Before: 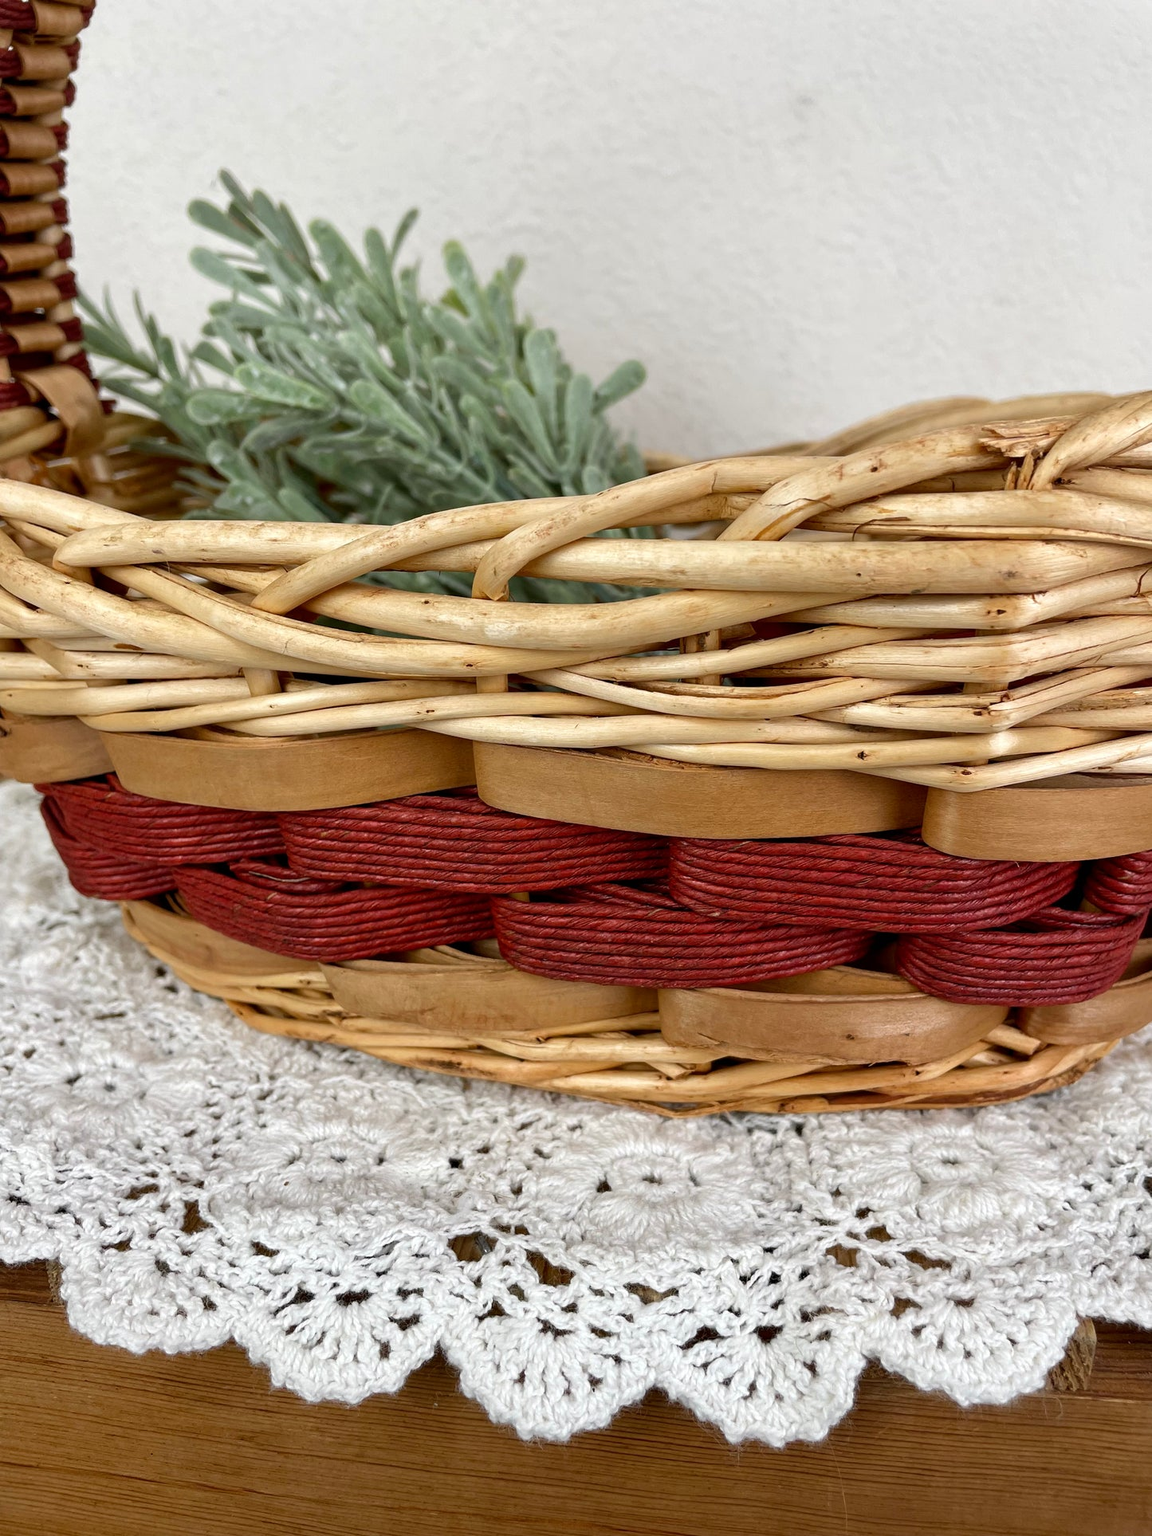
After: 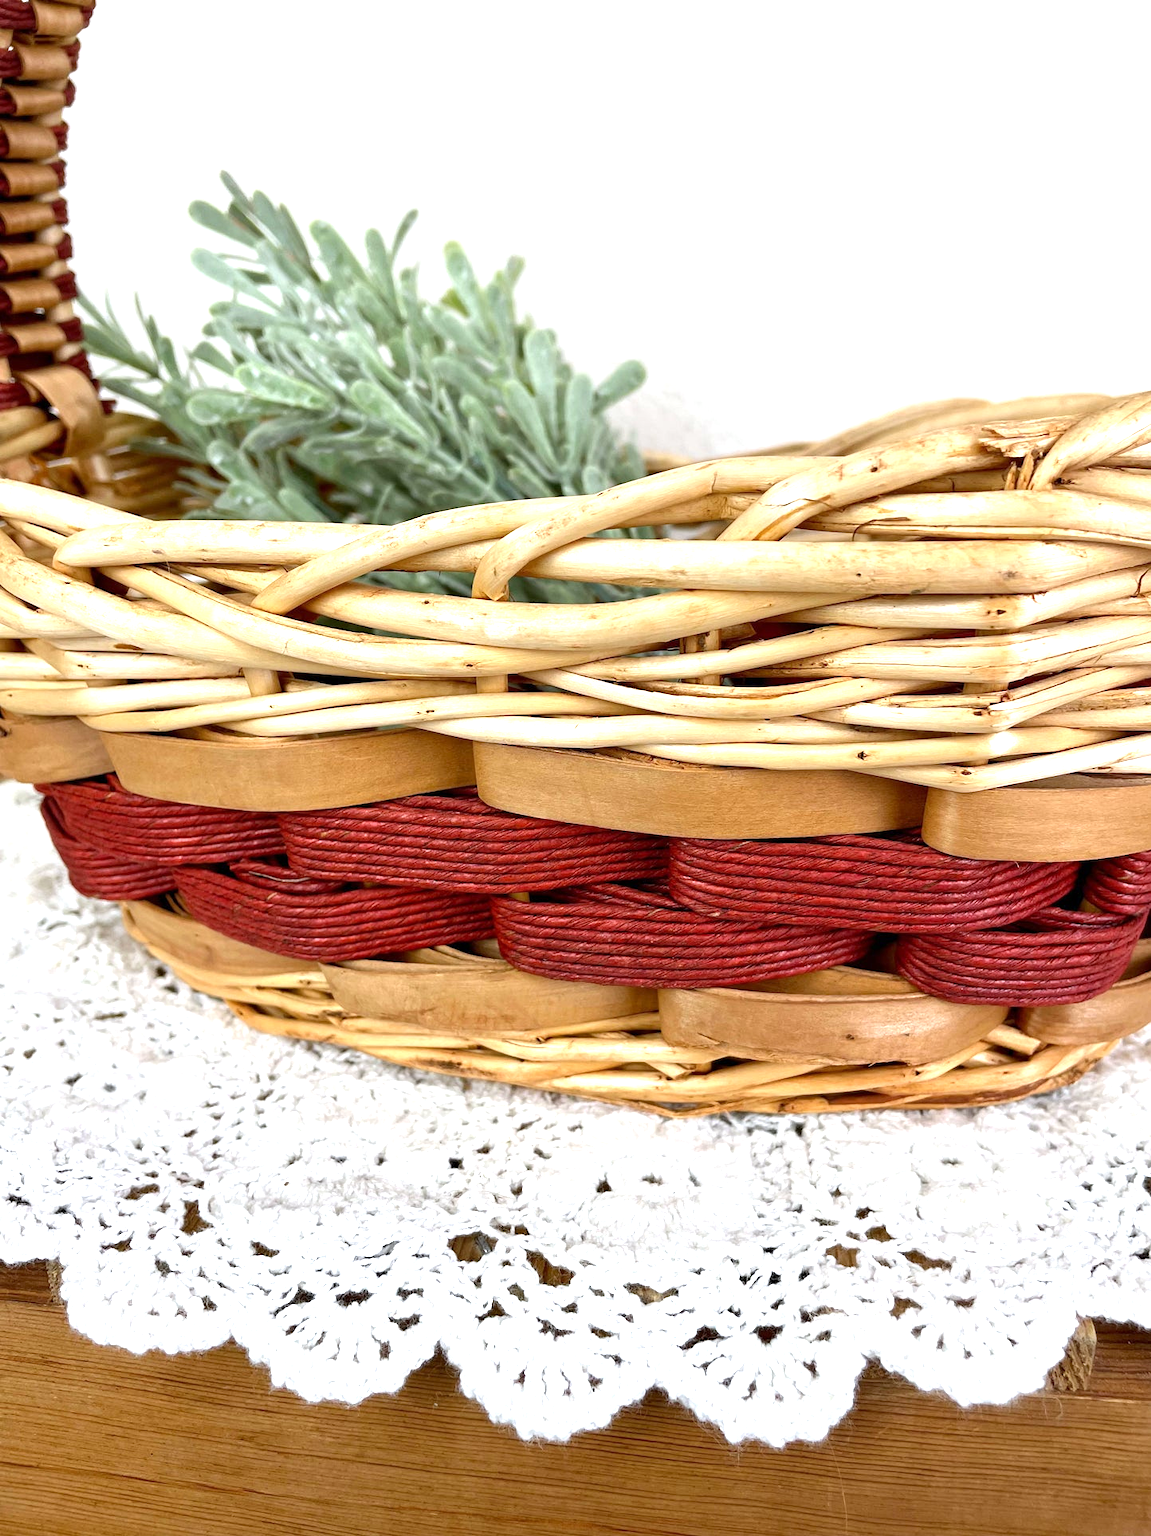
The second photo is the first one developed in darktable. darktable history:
white balance: red 0.98, blue 1.034
exposure: exposure 1 EV, compensate highlight preservation false
